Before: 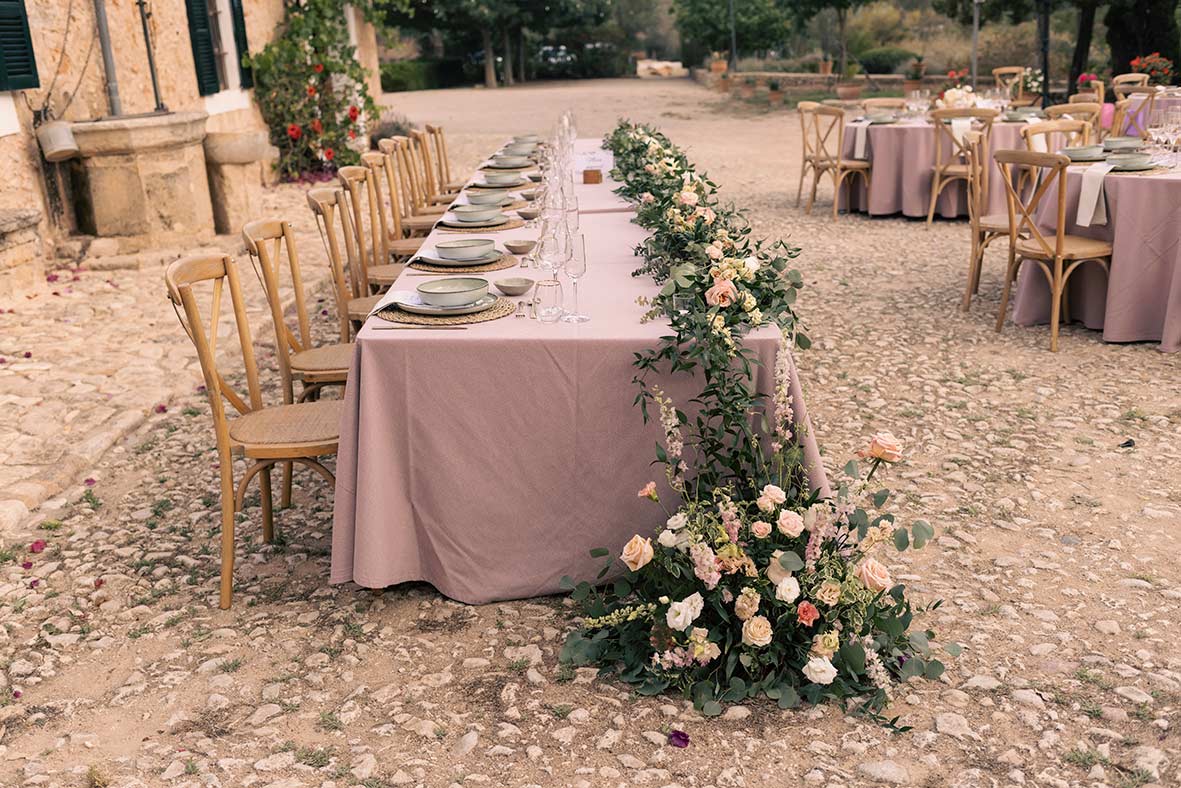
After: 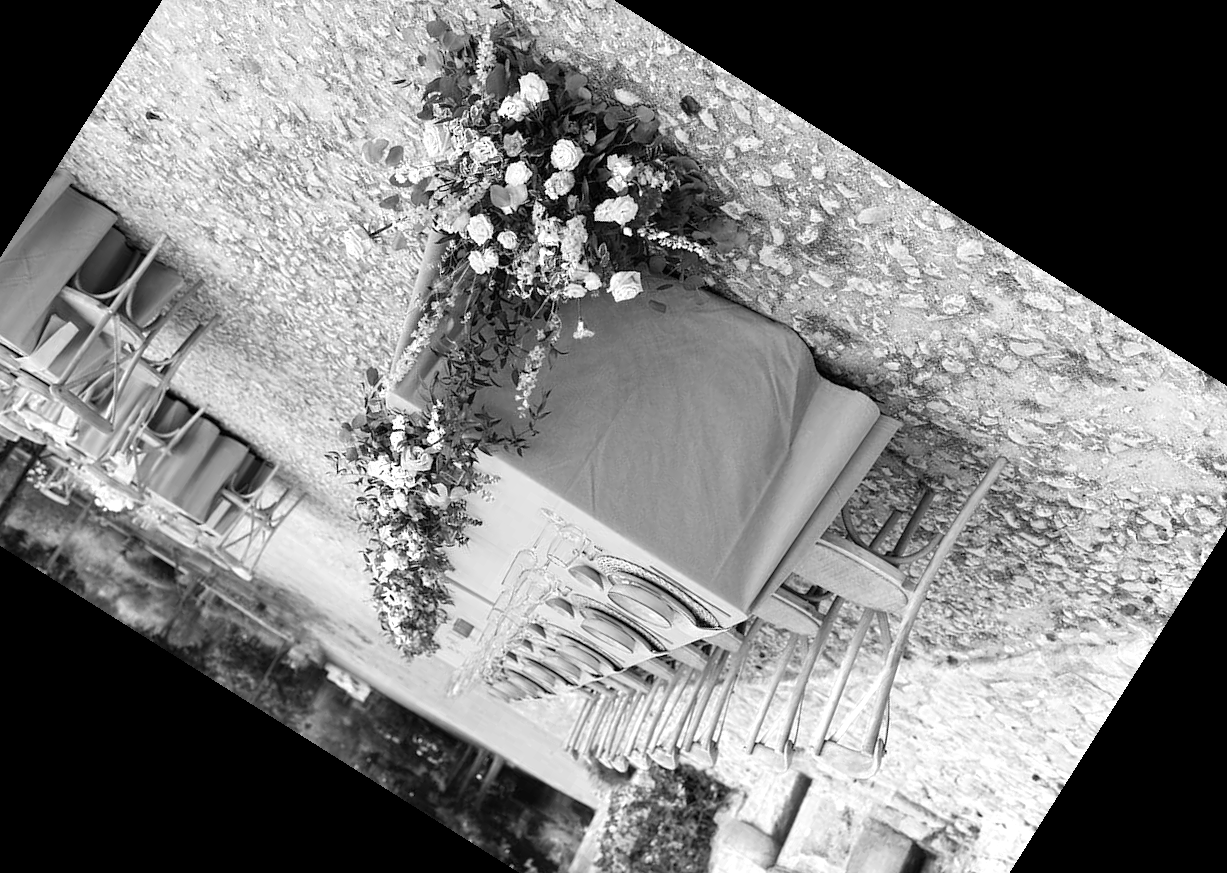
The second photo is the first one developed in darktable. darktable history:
crop and rotate: angle 147.8°, left 9.106%, top 15.654%, right 4.429%, bottom 16.957%
color zones: curves: ch0 [(0, 0.554) (0.146, 0.662) (0.293, 0.86) (0.503, 0.774) (0.637, 0.106) (0.74, 0.072) (0.866, 0.488) (0.998, 0.569)]; ch1 [(0, 0) (0.143, 0) (0.286, 0) (0.429, 0) (0.571, 0) (0.714, 0) (0.857, 0)]
